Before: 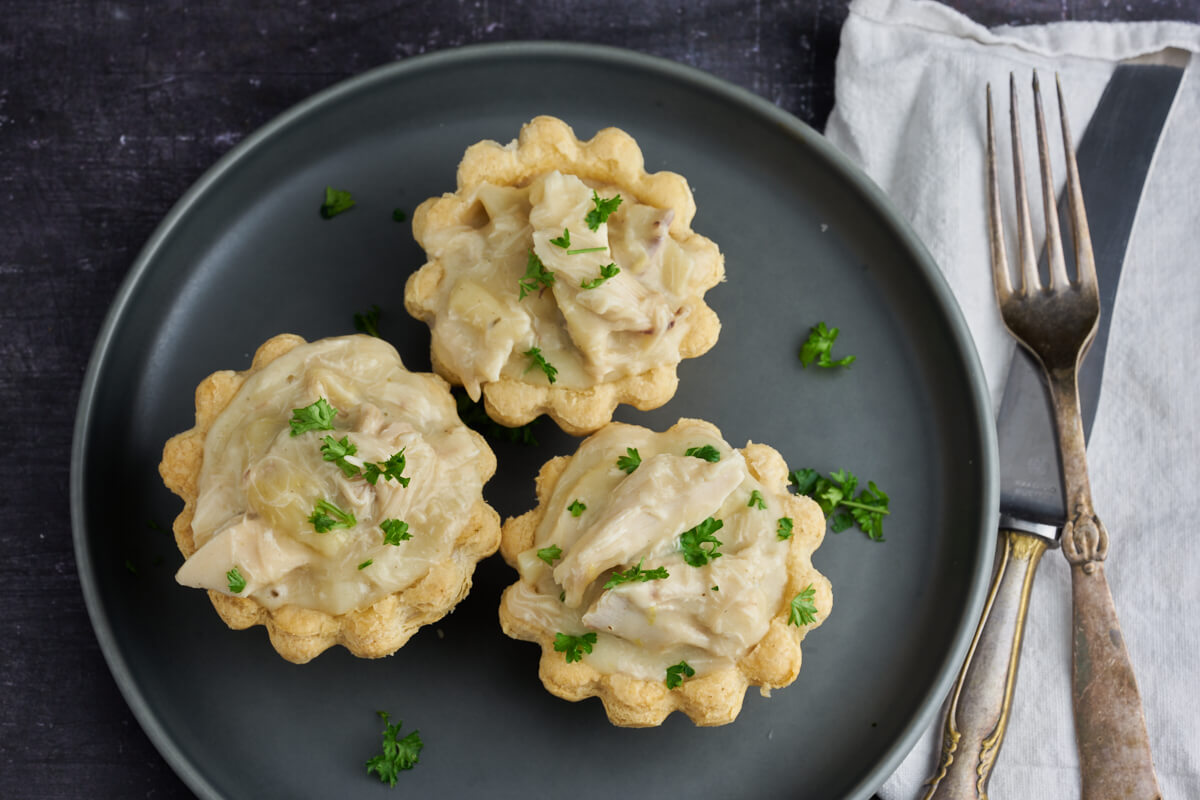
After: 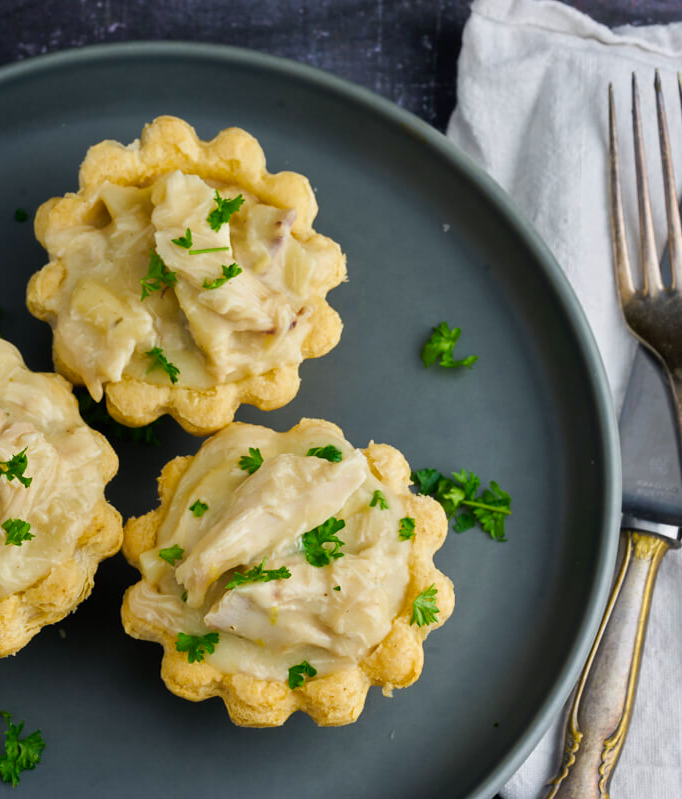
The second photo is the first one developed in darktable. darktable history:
tone equalizer: on, module defaults
color balance rgb: shadows lift › chroma 2.058%, shadows lift › hue 220.4°, perceptual saturation grading › global saturation 19.753%, global vibrance 20%
crop: left 31.566%, top 0%, right 11.53%
